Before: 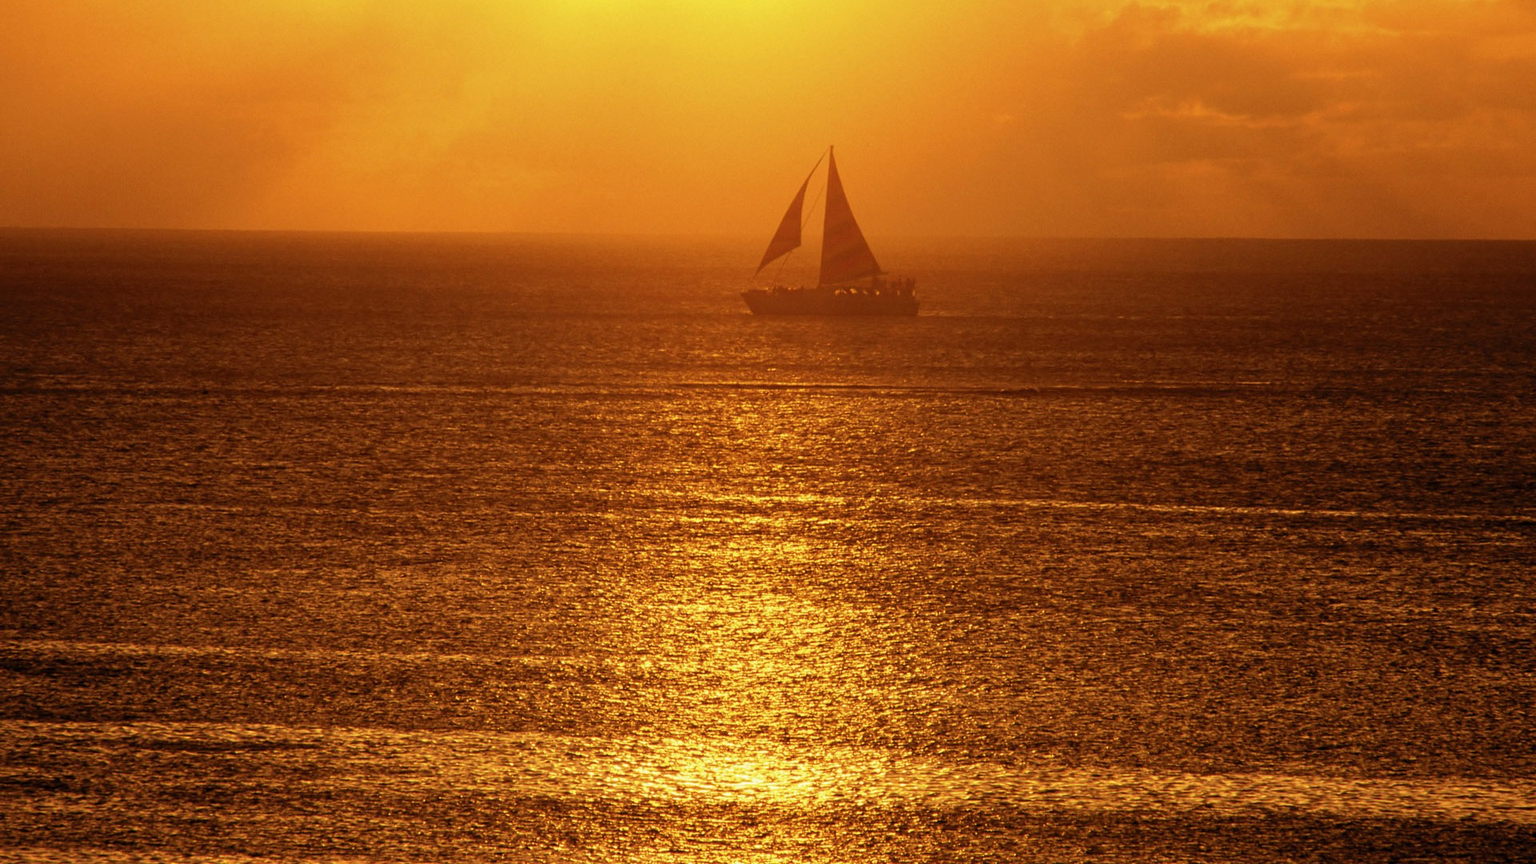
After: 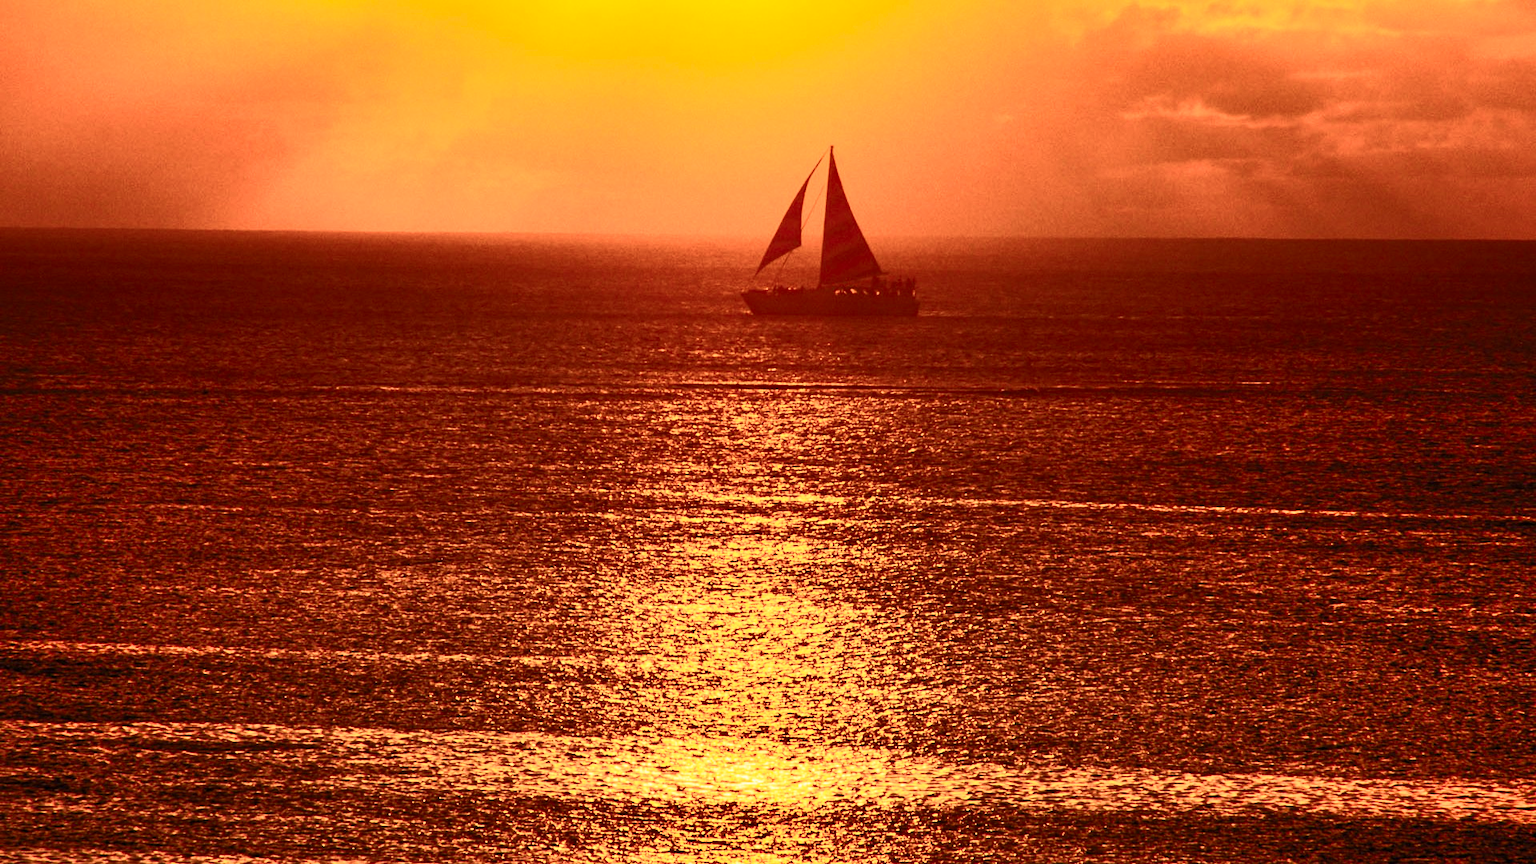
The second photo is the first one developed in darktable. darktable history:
shadows and highlights: soften with gaussian
tone curve: curves: ch0 [(0, 0) (0.427, 0.375) (0.616, 0.801) (1, 1)], color space Lab, independent channels, preserve colors none
color zones: curves: ch1 [(0.239, 0.552) (0.75, 0.5)]; ch2 [(0.25, 0.462) (0.749, 0.457)]
